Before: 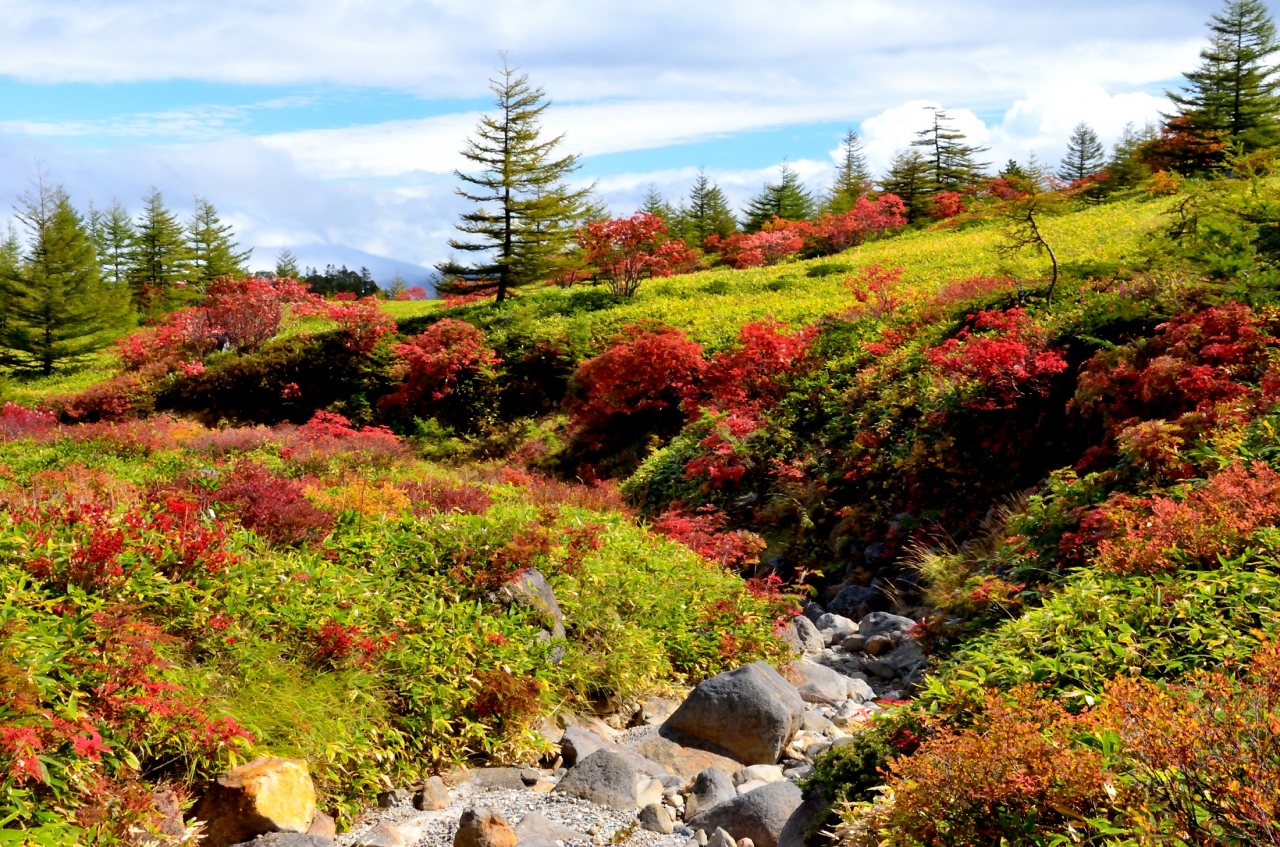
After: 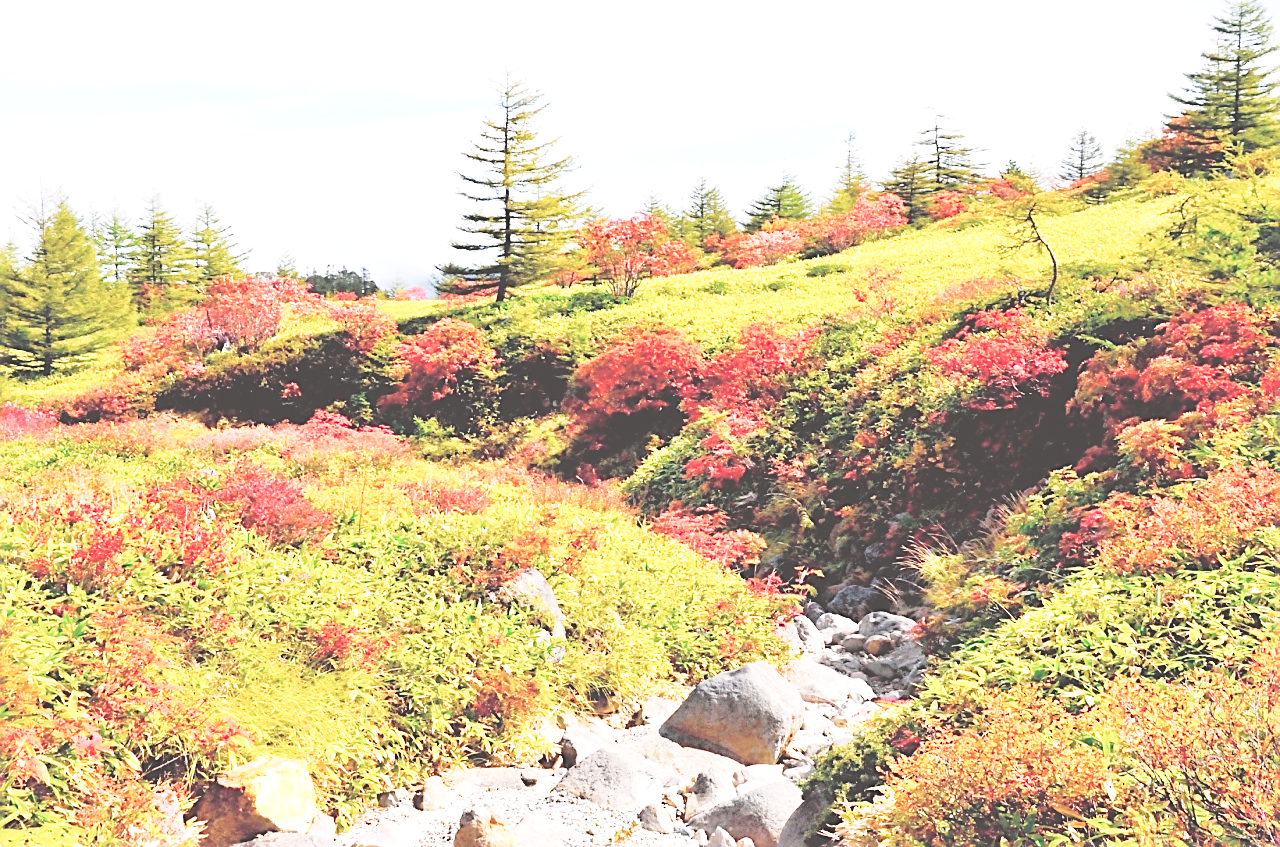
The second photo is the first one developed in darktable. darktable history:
sharpen: on, module defaults
tone curve: curves: ch0 [(0, 0.032) (0.094, 0.08) (0.265, 0.208) (0.41, 0.417) (0.485, 0.524) (0.638, 0.673) (0.845, 0.828) (0.994, 0.964)]; ch1 [(0, 0) (0.161, 0.092) (0.37, 0.302) (0.437, 0.456) (0.469, 0.482) (0.498, 0.504) (0.576, 0.583) (0.644, 0.638) (0.725, 0.765) (1, 1)]; ch2 [(0, 0) (0.352, 0.403) (0.45, 0.469) (0.502, 0.504) (0.54, 0.521) (0.589, 0.576) (1, 1)], color space Lab, independent channels, preserve colors none
exposure: black level correction -0.023, exposure 1.397 EV, compensate highlight preservation false
base curve: curves: ch0 [(0, 0) (0.028, 0.03) (0.121, 0.232) (0.46, 0.748) (0.859, 0.968) (1, 1)], preserve colors none
